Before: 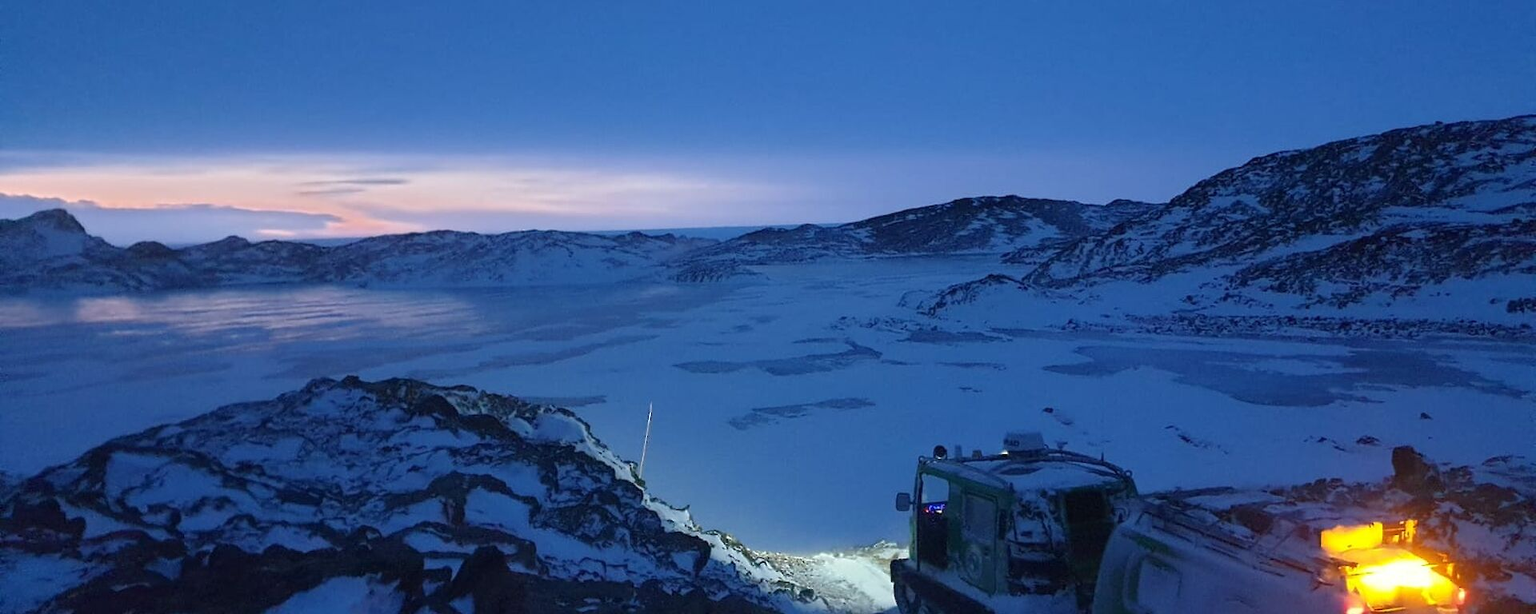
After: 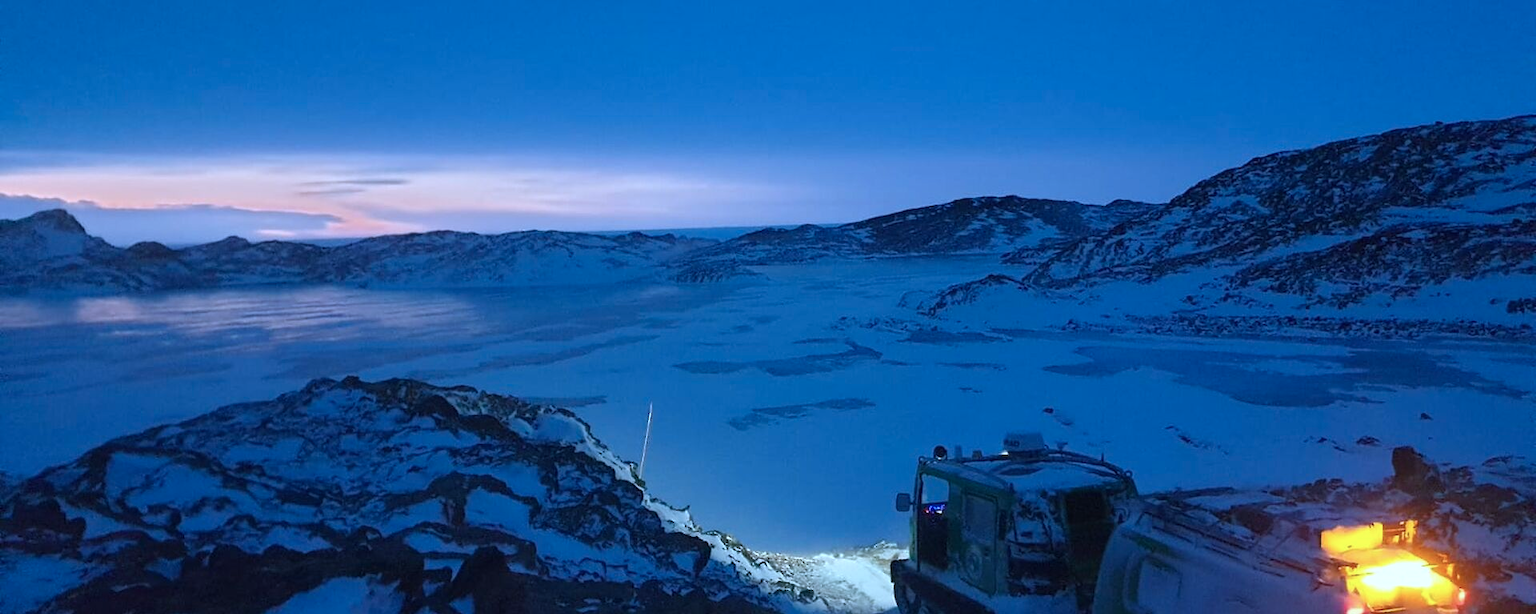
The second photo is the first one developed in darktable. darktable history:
color correction: highlights a* -2.12, highlights b* -18.45
